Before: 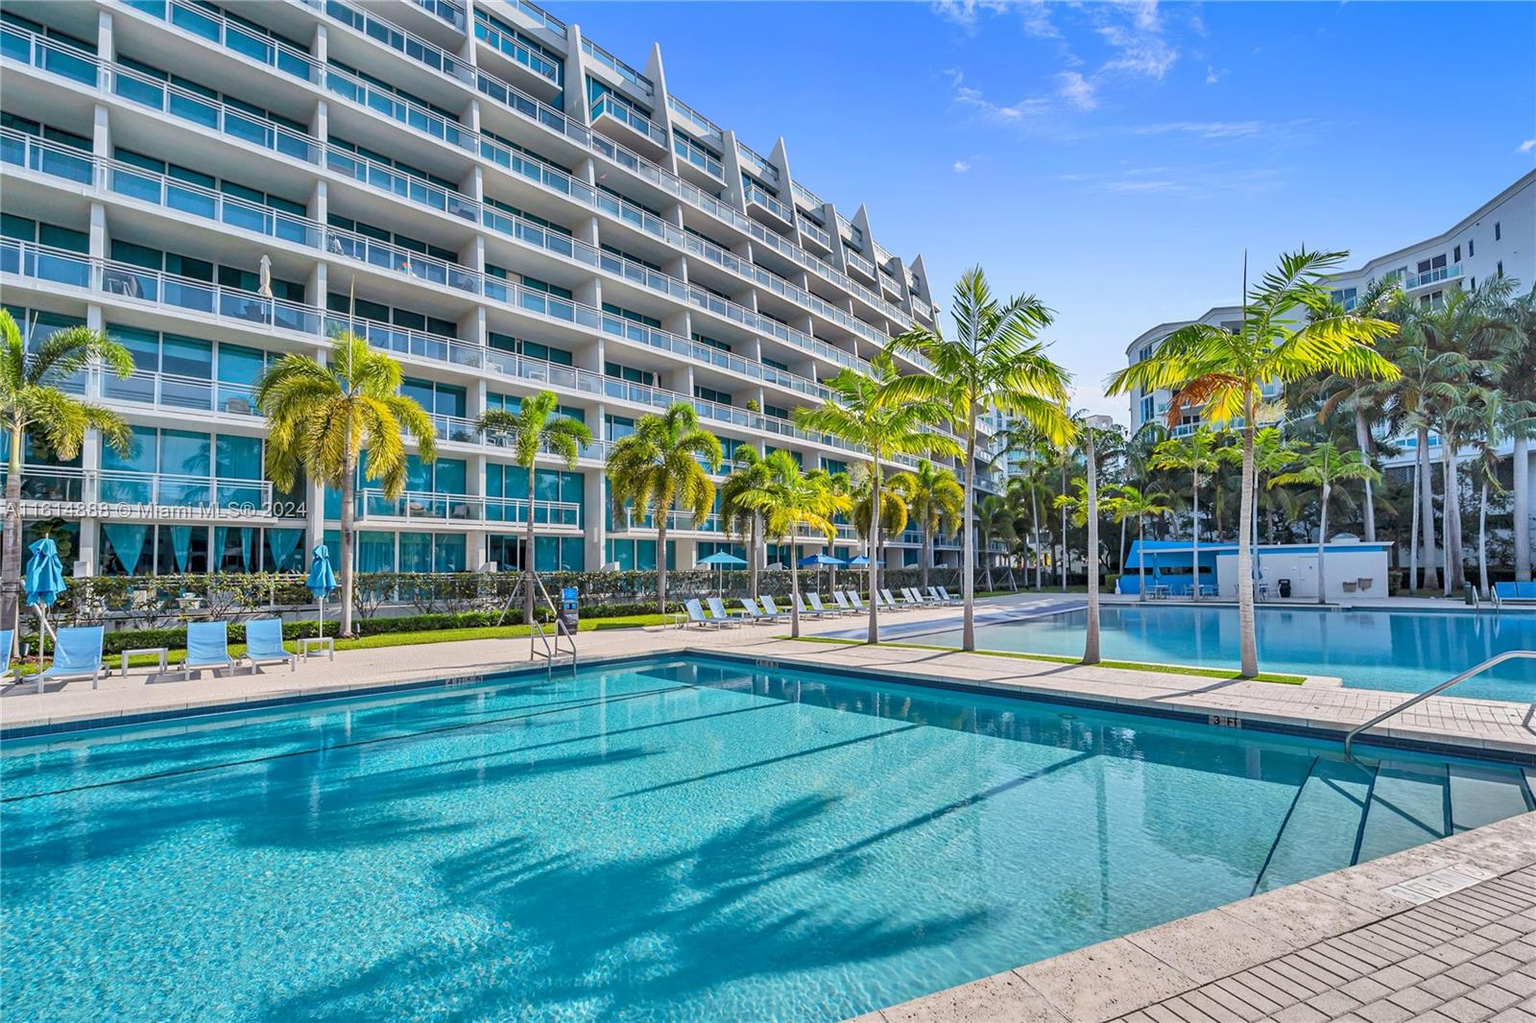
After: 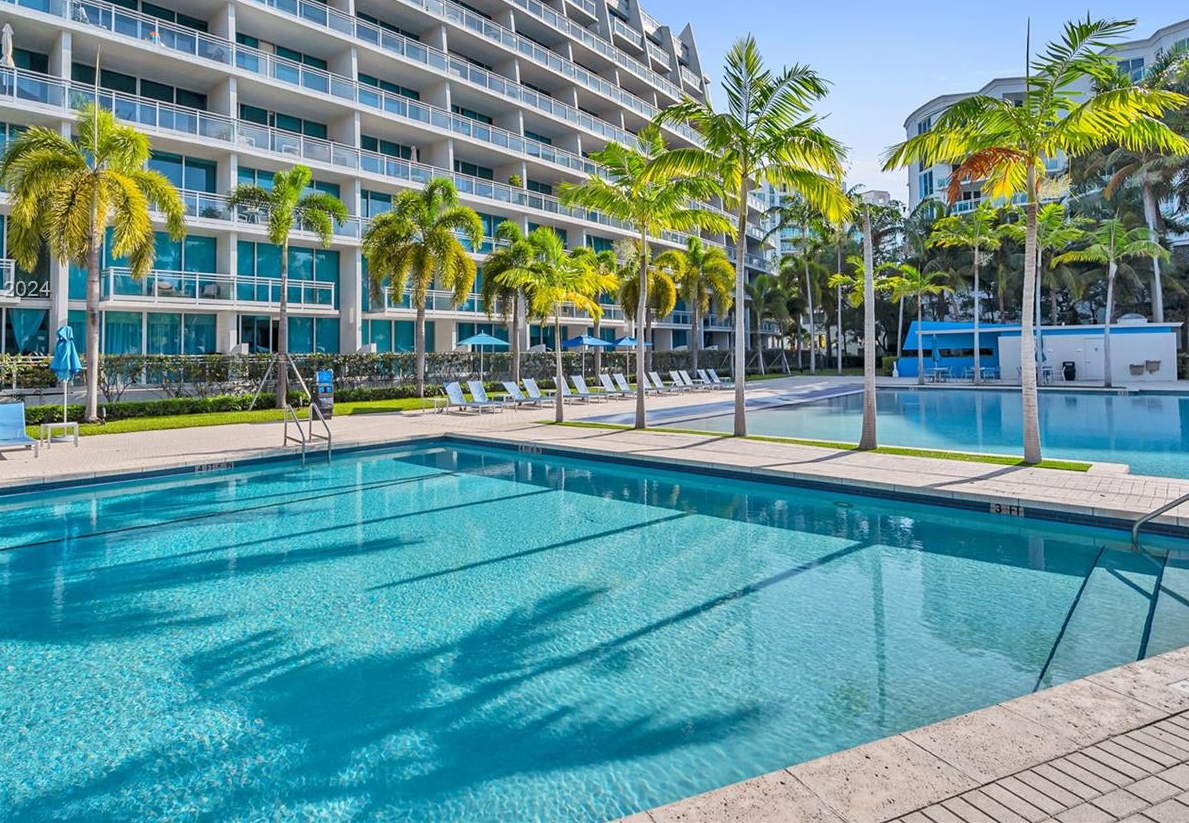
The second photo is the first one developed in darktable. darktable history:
crop: left 16.834%, top 22.741%, right 8.826%
